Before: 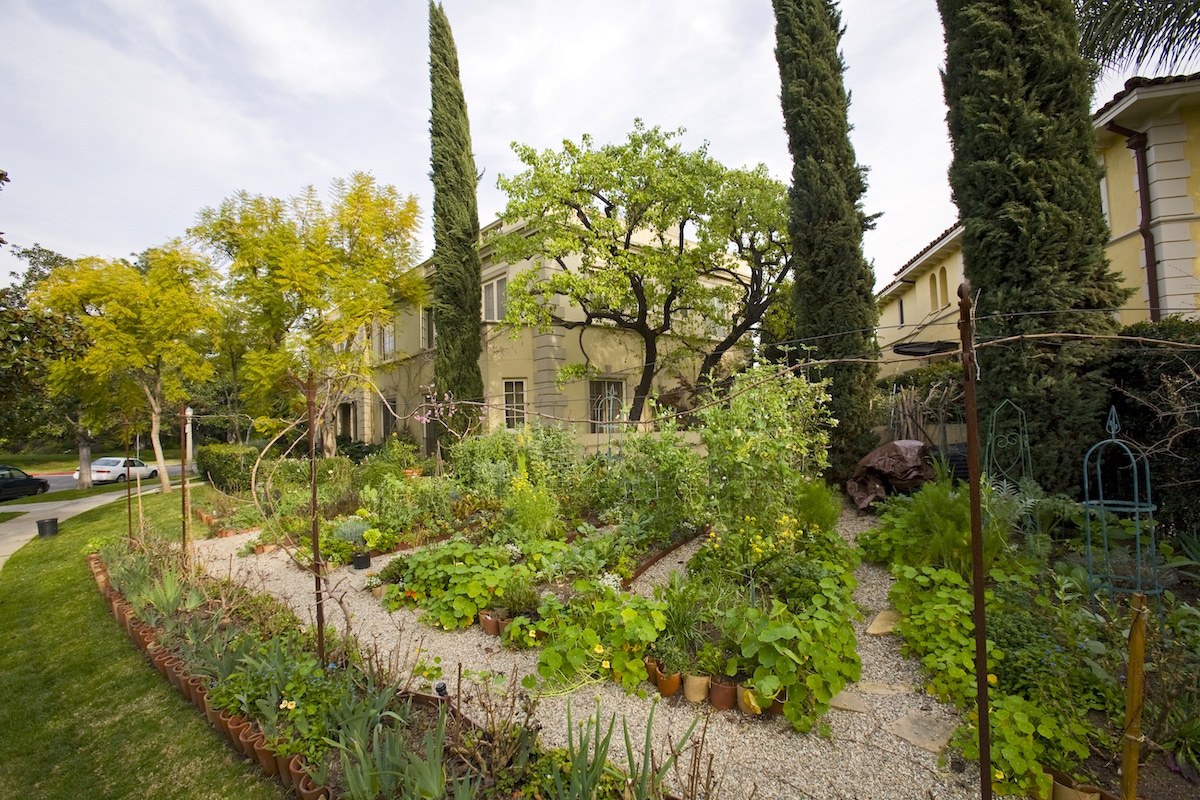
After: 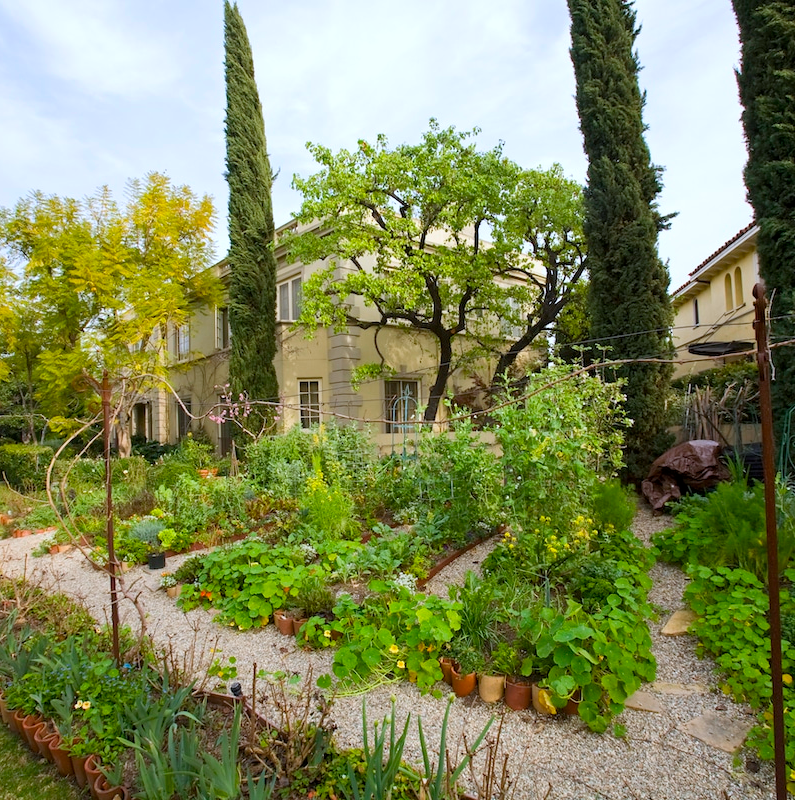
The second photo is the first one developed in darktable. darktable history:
contrast brightness saturation: saturation 0.133
crop: left 17.134%, right 16.54%
color calibration: x 0.366, y 0.379, temperature 4400.18 K
